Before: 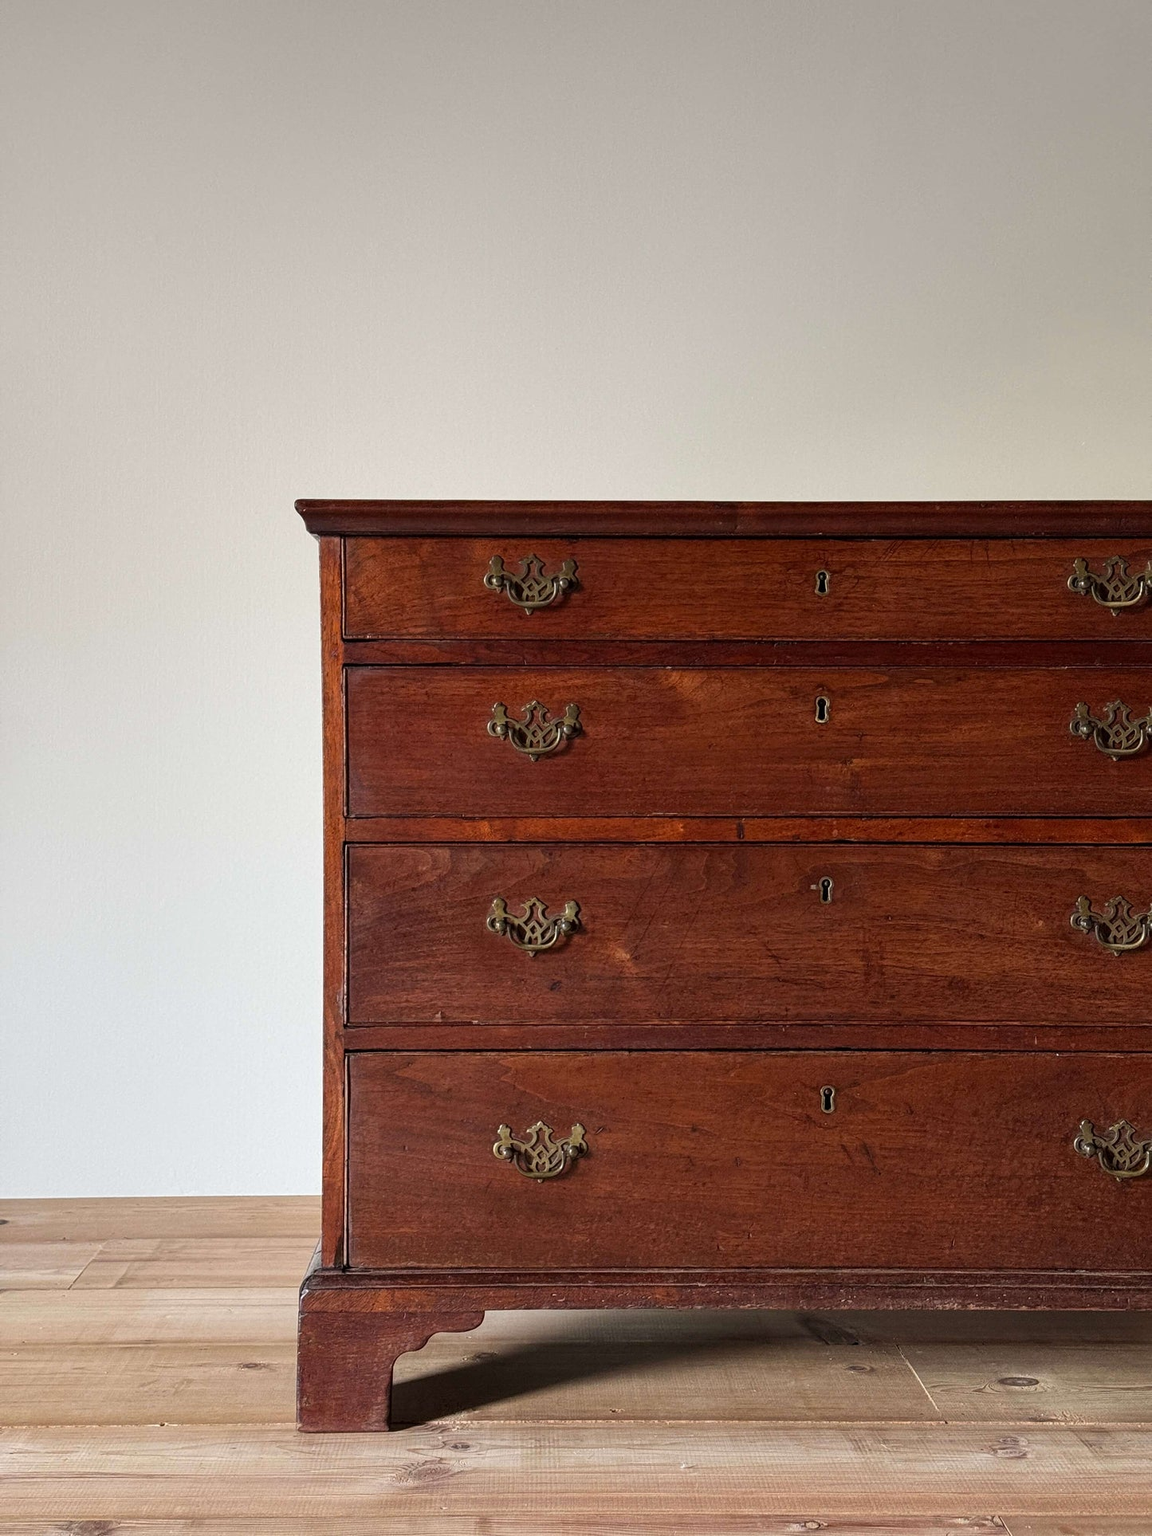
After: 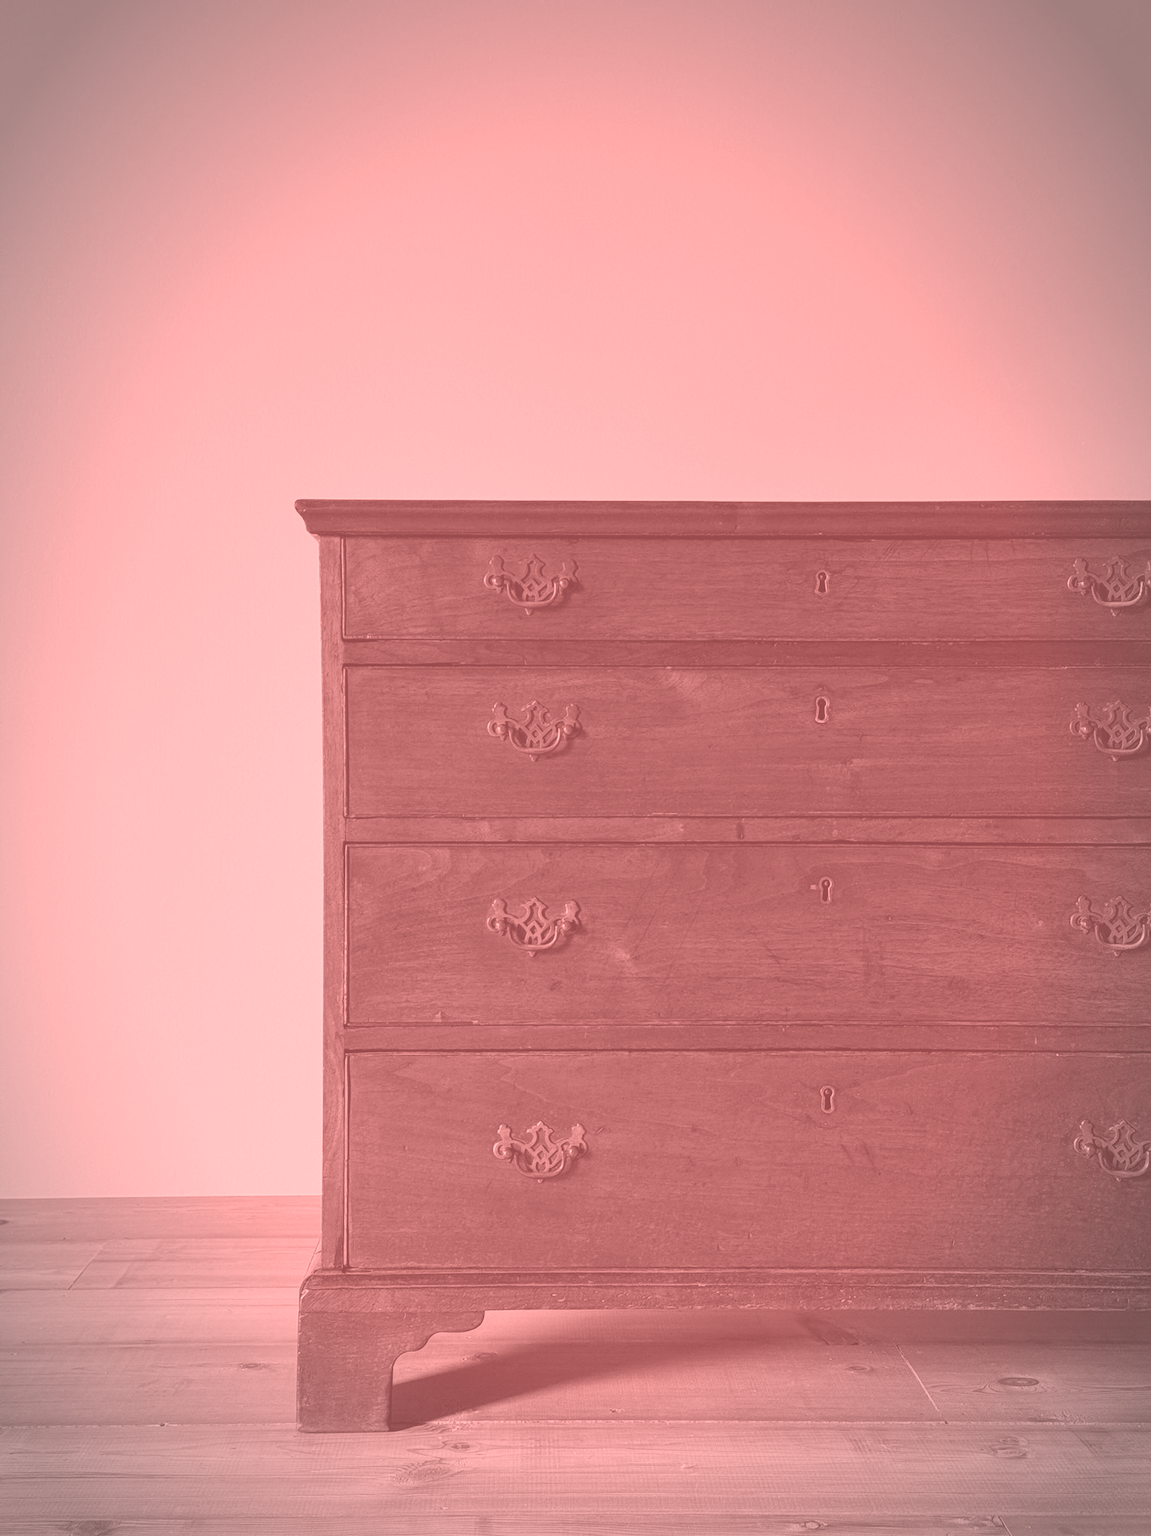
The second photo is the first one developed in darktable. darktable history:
vignetting: automatic ratio true
colorize: saturation 51%, source mix 50.67%, lightness 50.67%
white balance: red 1.004, blue 1.096
